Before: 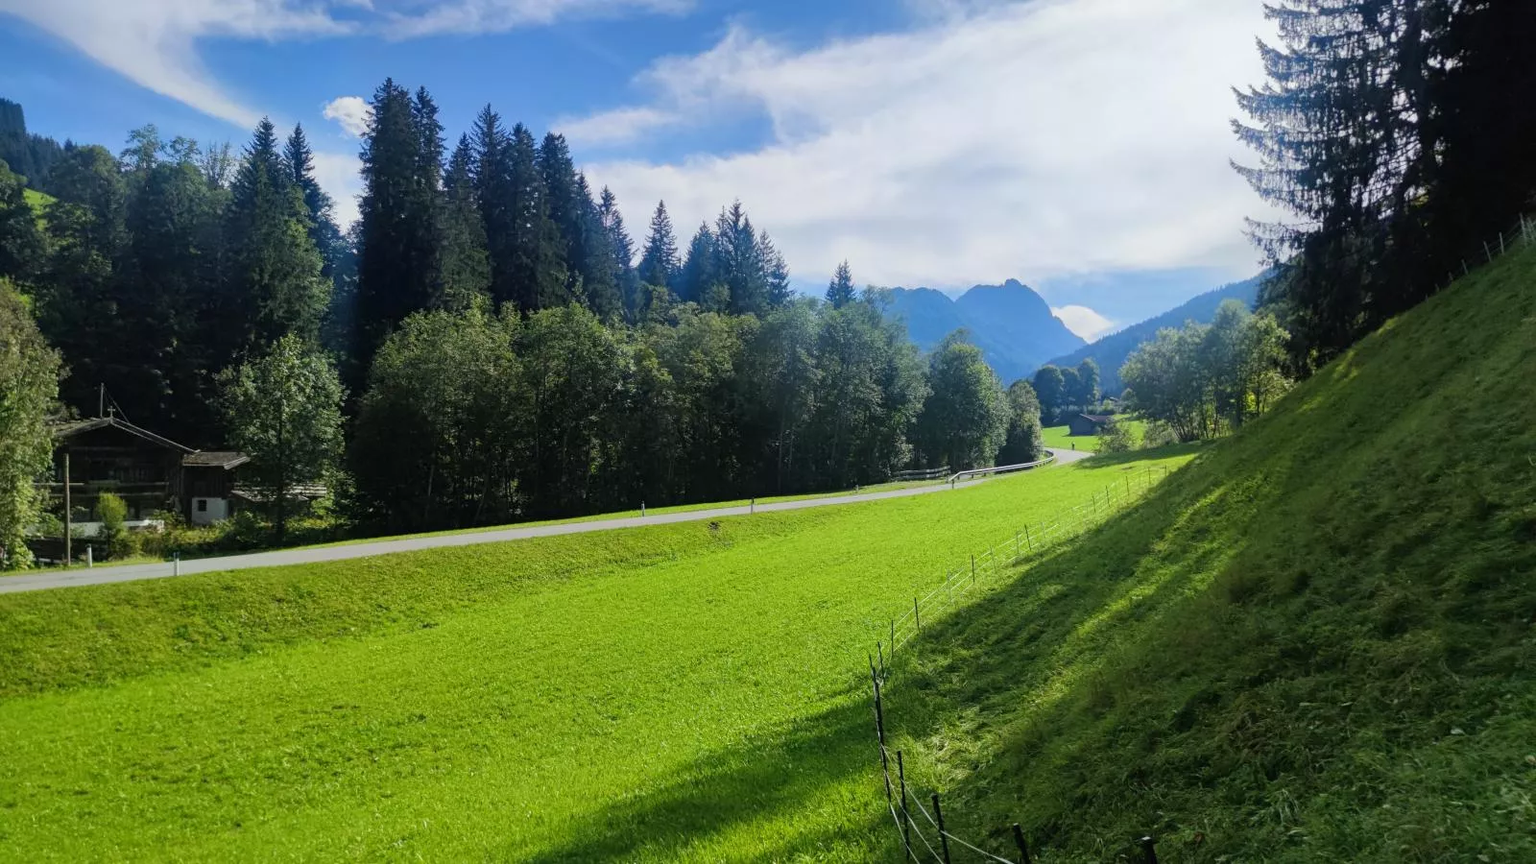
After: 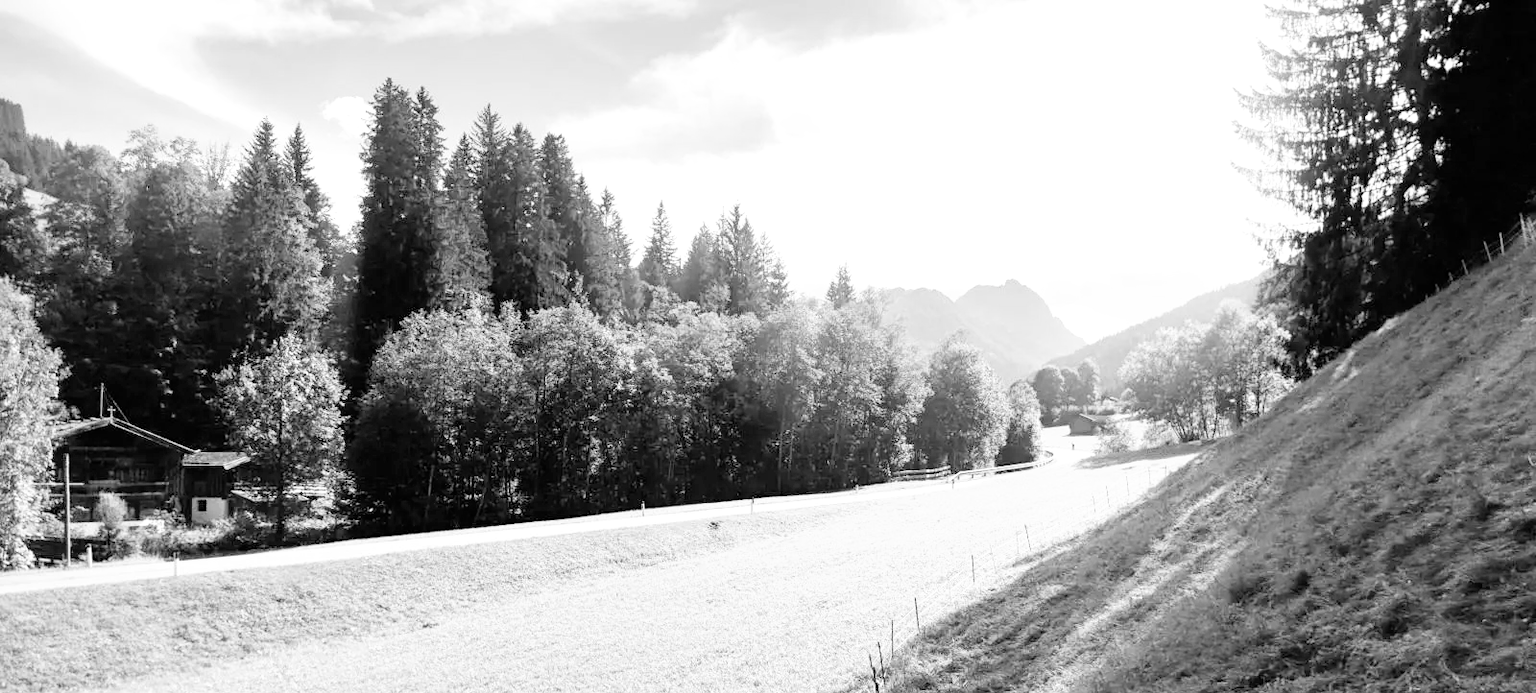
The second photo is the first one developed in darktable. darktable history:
tone equalizer: on, module defaults
crop: bottom 19.725%
exposure: exposure 2.217 EV, compensate highlight preservation false
filmic rgb: black relative exposure -5 EV, white relative exposure 3.53 EV, hardness 3.19, contrast 1.186, highlights saturation mix -49.77%, add noise in highlights 0.001, preserve chrominance no, color science v3 (2019), use custom middle-gray values true, contrast in highlights soft
color zones: curves: ch0 [(0, 0.613) (0.01, 0.613) (0.245, 0.448) (0.498, 0.529) (0.642, 0.665) (0.879, 0.777) (0.99, 0.613)]; ch1 [(0, 0) (0.143, 0) (0.286, 0) (0.429, 0) (0.571, 0) (0.714, 0) (0.857, 0)]
